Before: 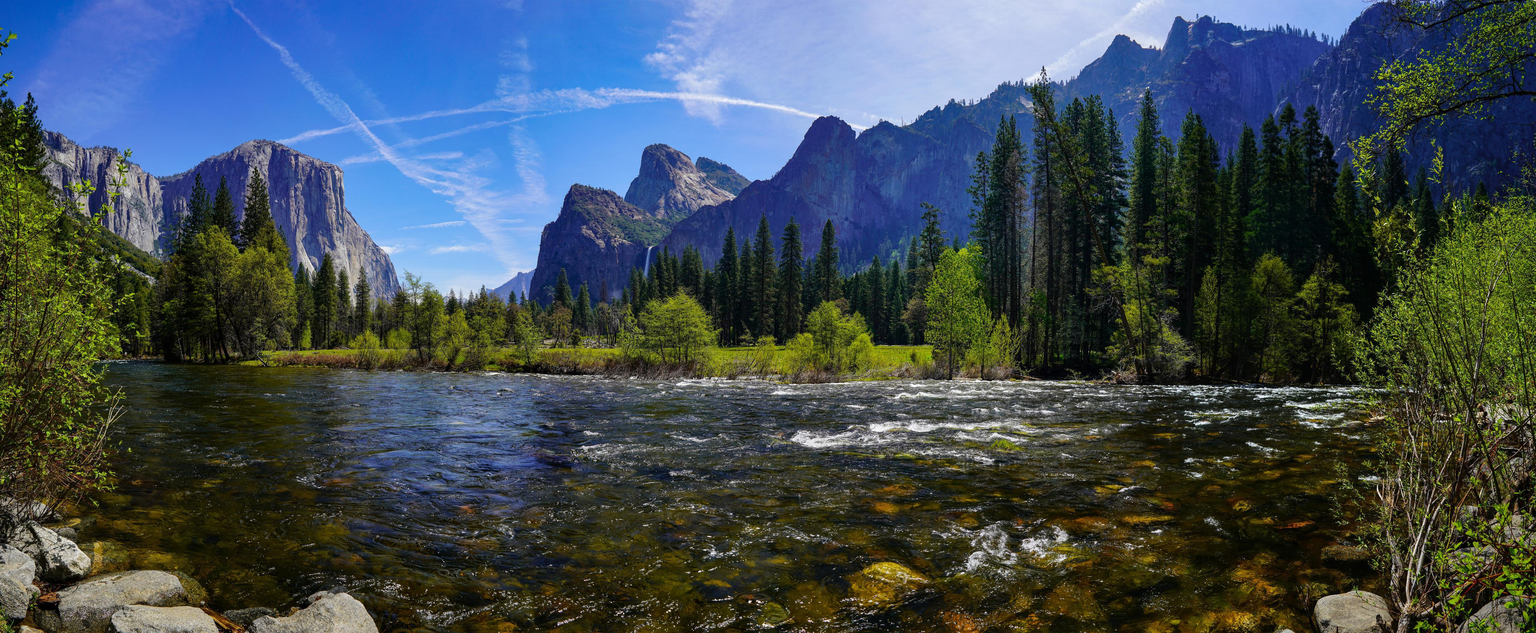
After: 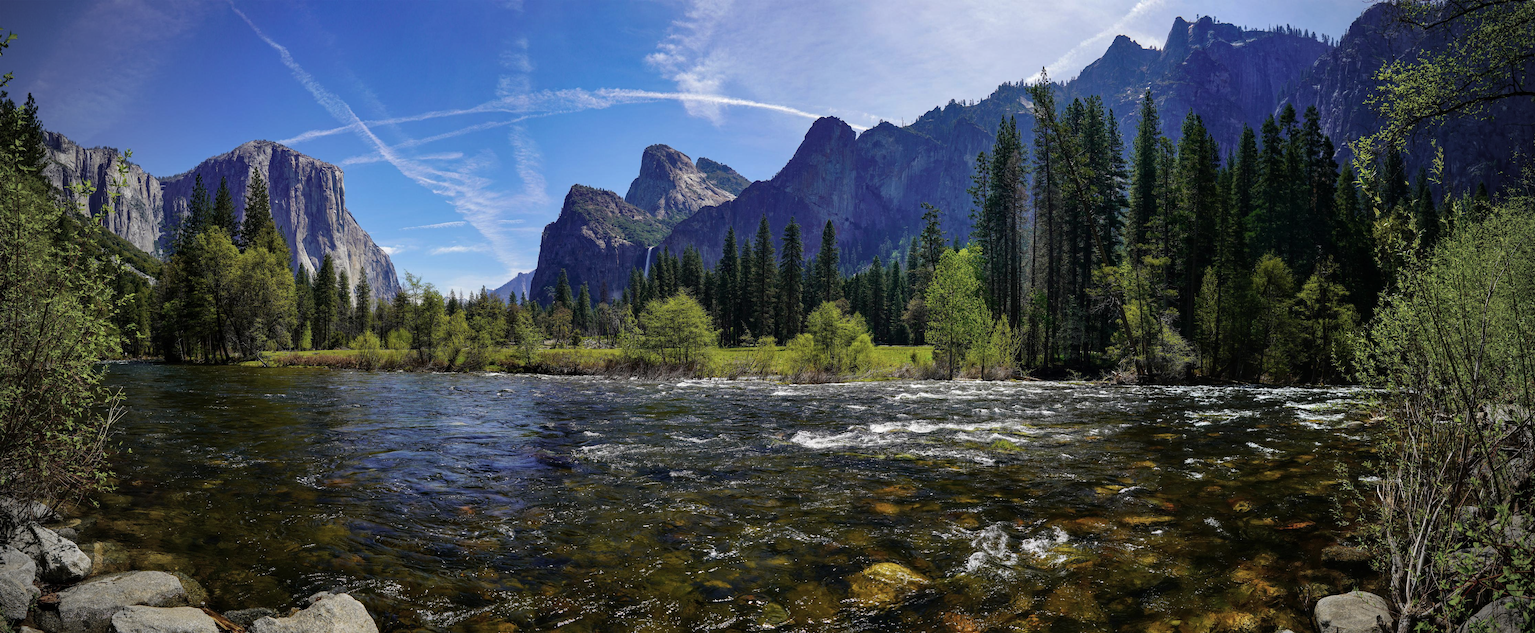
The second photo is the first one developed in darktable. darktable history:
vignetting: fall-off start 75%, brightness -0.692, width/height ratio 1.084
haze removal: compatibility mode true, adaptive false
color correction: saturation 0.8
